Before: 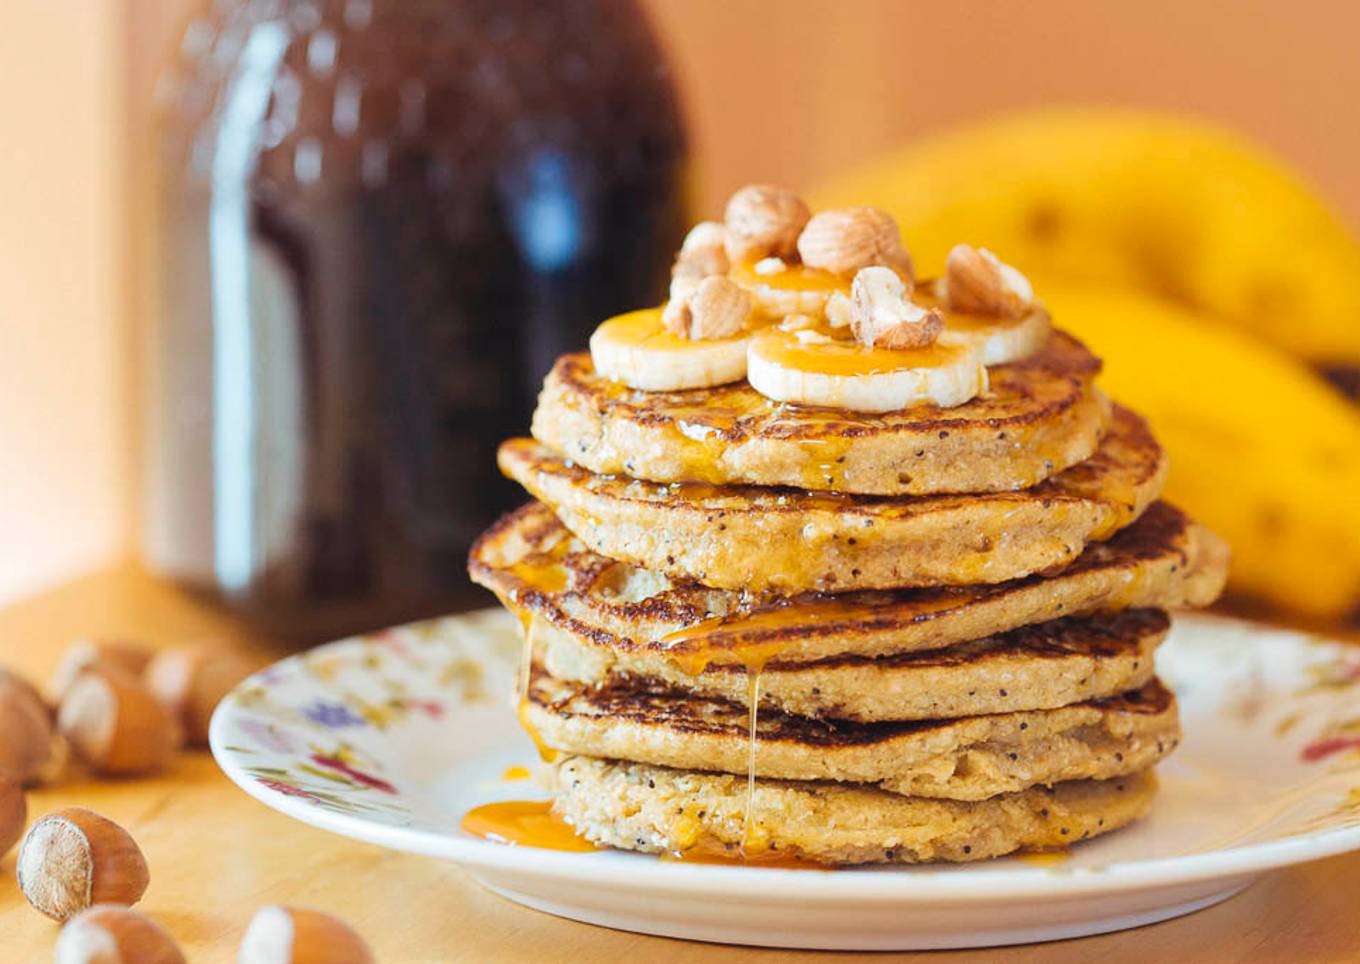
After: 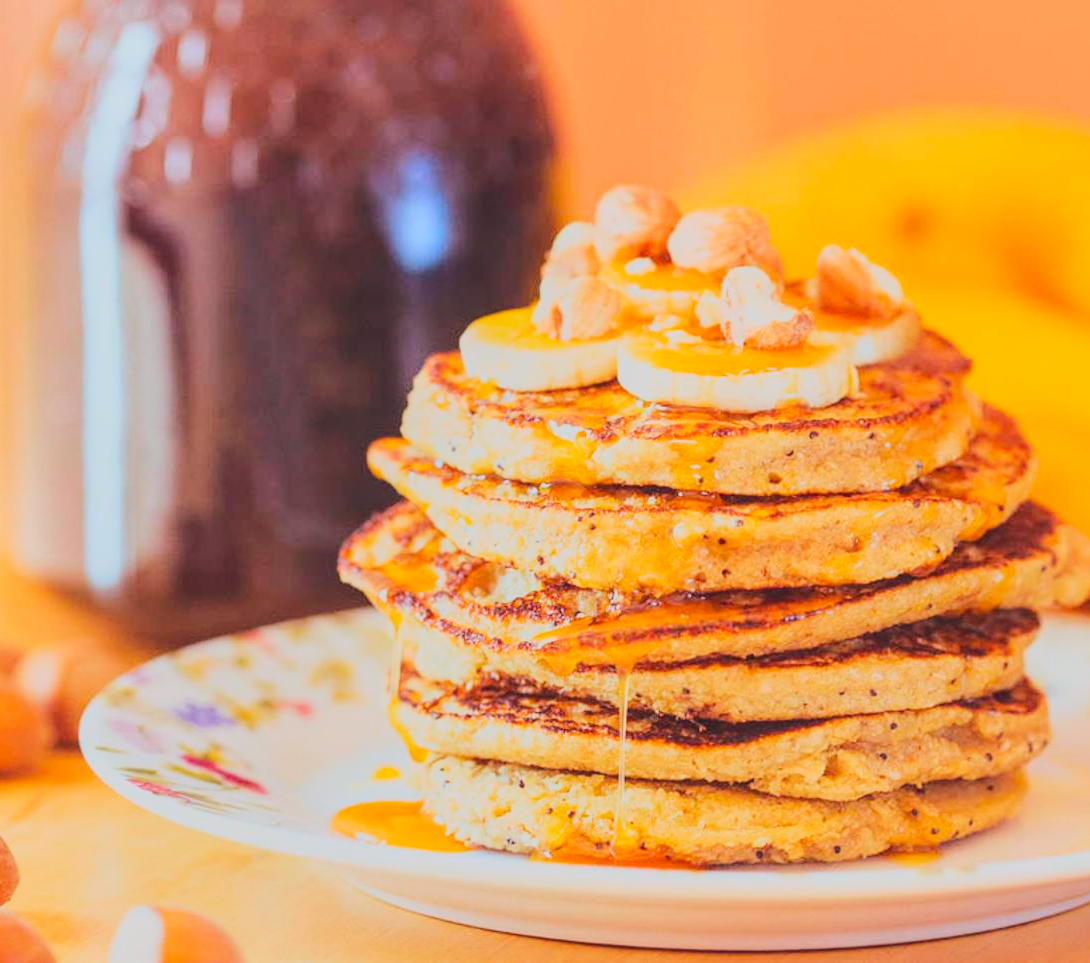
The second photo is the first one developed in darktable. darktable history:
crop and rotate: left 9.597%, right 10.195%
rgb levels: mode RGB, independent channels, levels [[0, 0.474, 1], [0, 0.5, 1], [0, 0.5, 1]]
base curve: curves: ch0 [(0, 0) (0.025, 0.046) (0.112, 0.277) (0.467, 0.74) (0.814, 0.929) (1, 0.942)]
local contrast: detail 130%
contrast brightness saturation: contrast -0.28
